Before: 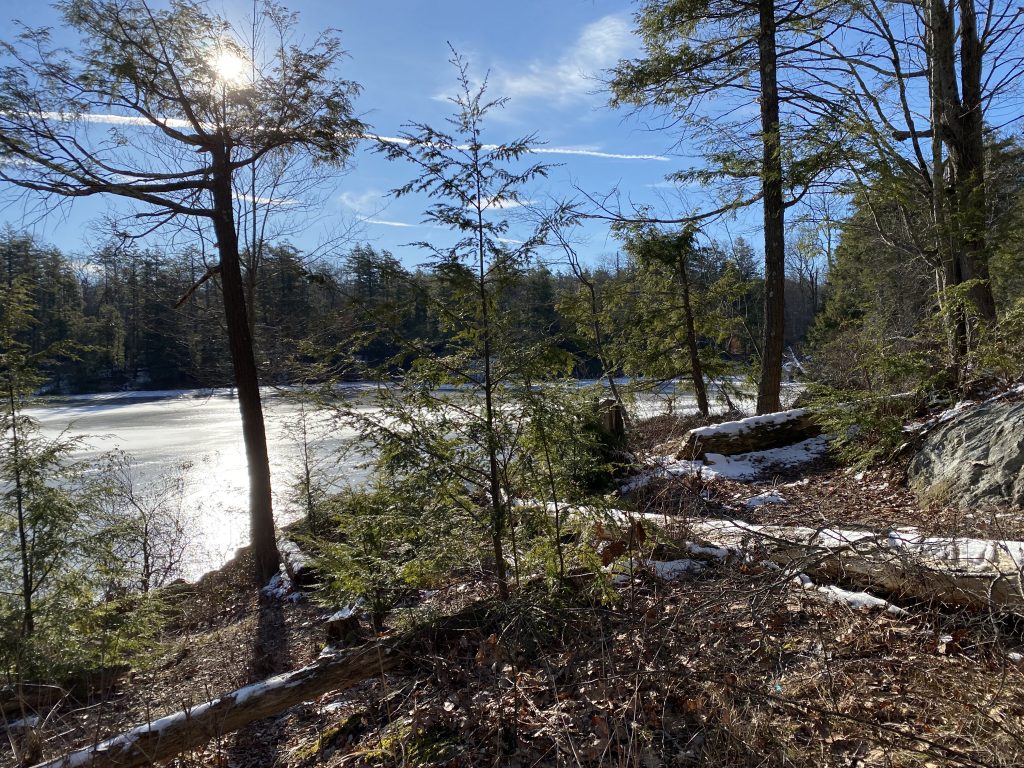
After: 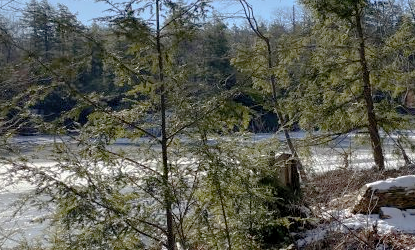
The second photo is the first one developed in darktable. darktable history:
levels: levels [0.026, 0.507, 0.987]
tone curve: curves: ch0 [(0, 0) (0.004, 0.008) (0.077, 0.156) (0.169, 0.29) (0.774, 0.774) (1, 1)], preserve colors none
crop: left 31.694%, top 32.088%, right 27.756%, bottom 35.343%
